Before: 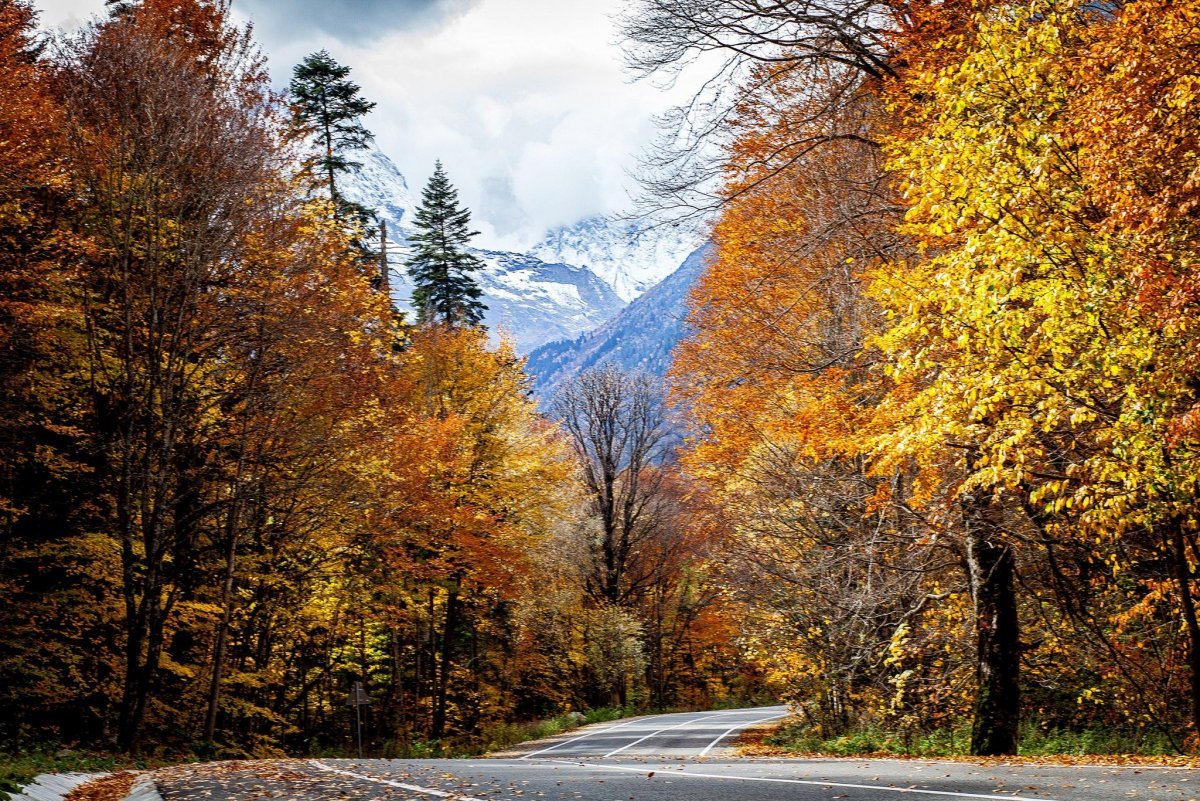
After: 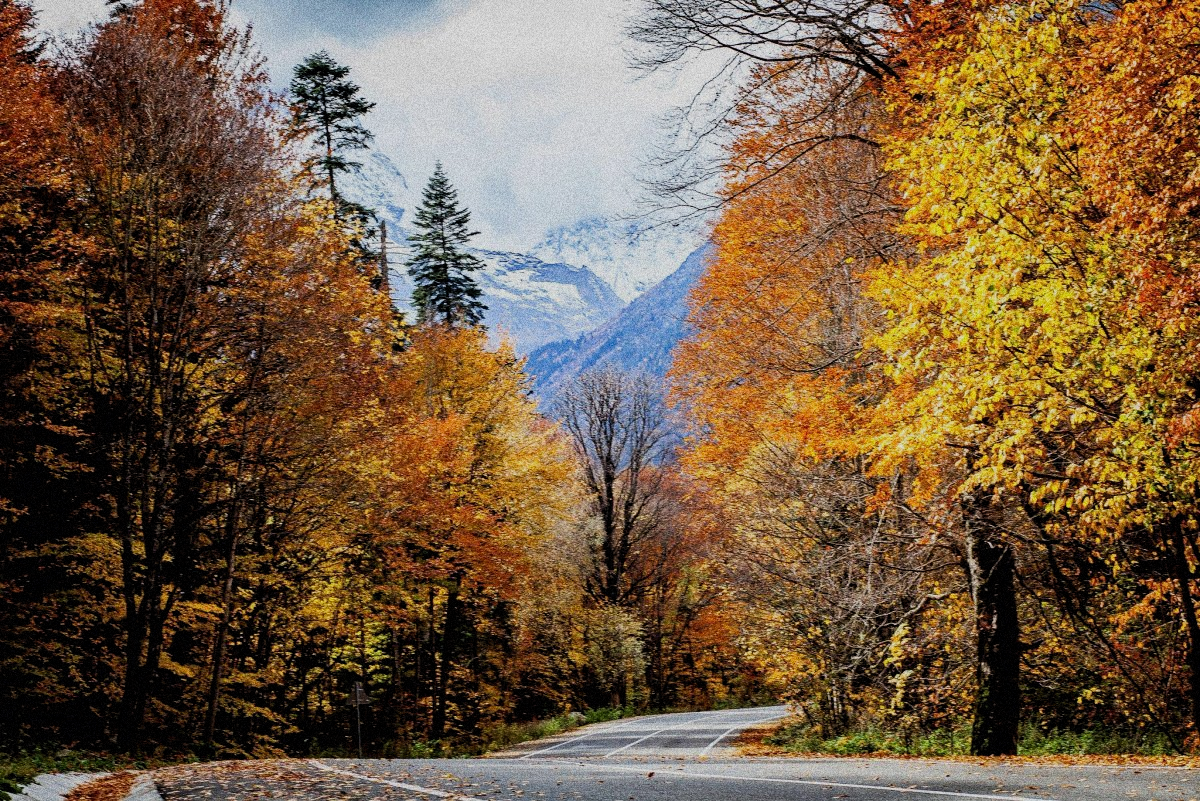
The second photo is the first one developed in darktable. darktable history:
grain: coarseness 14.49 ISO, strength 48.04%, mid-tones bias 35%
filmic rgb: black relative exposure -7.65 EV, white relative exposure 4.56 EV, hardness 3.61, color science v6 (2022)
